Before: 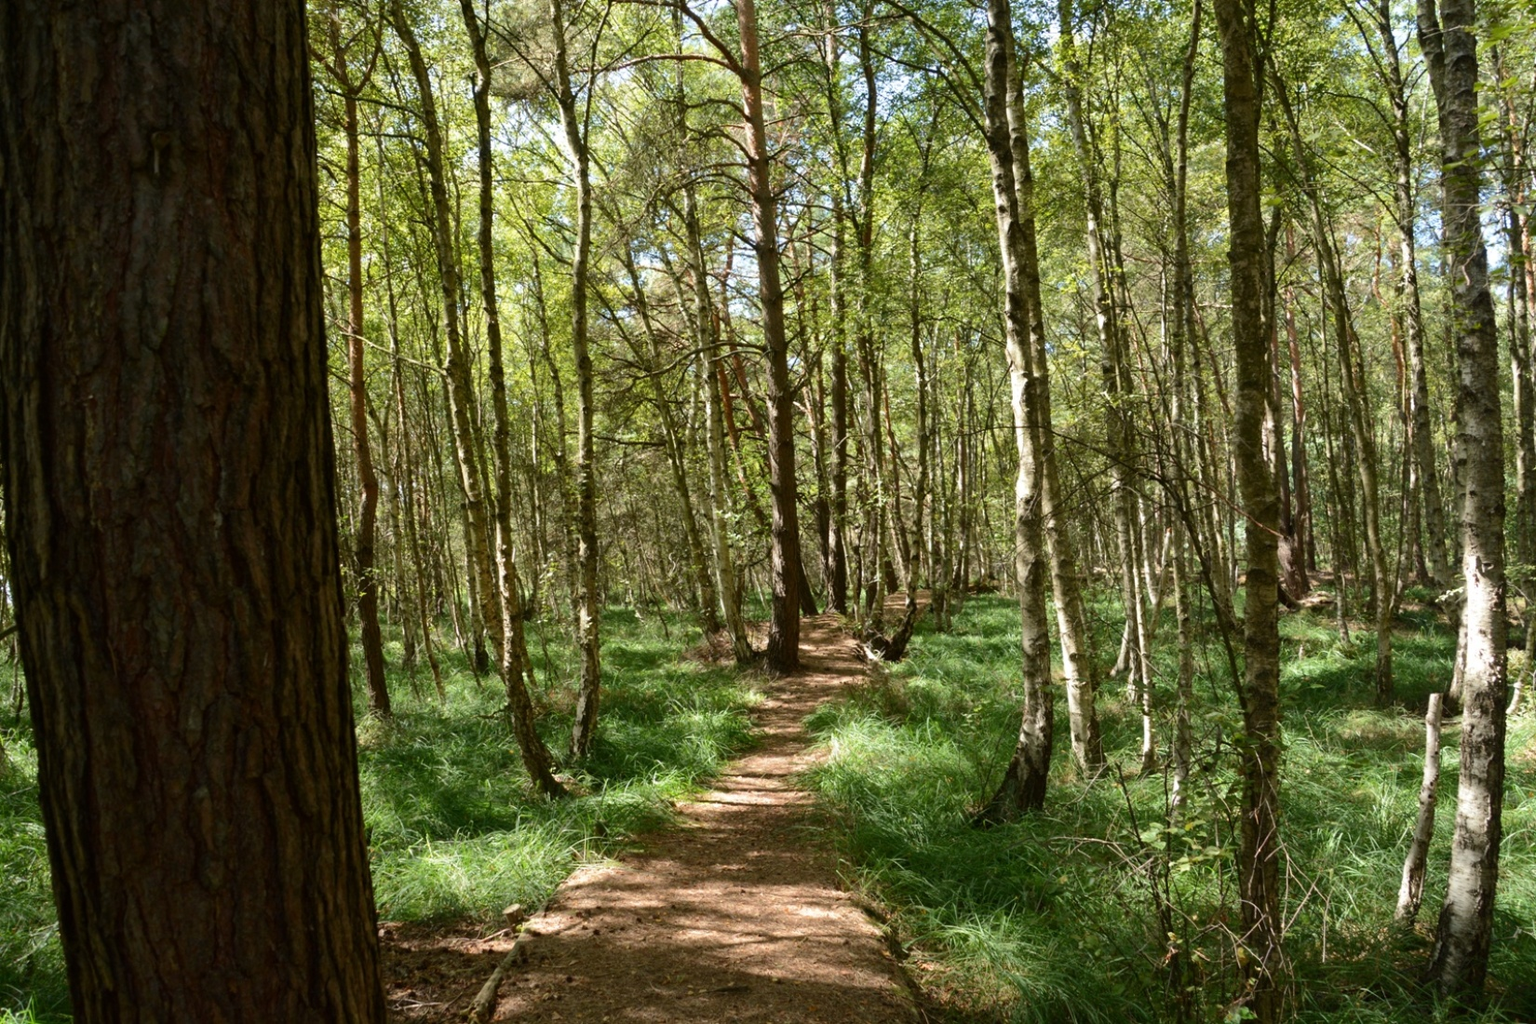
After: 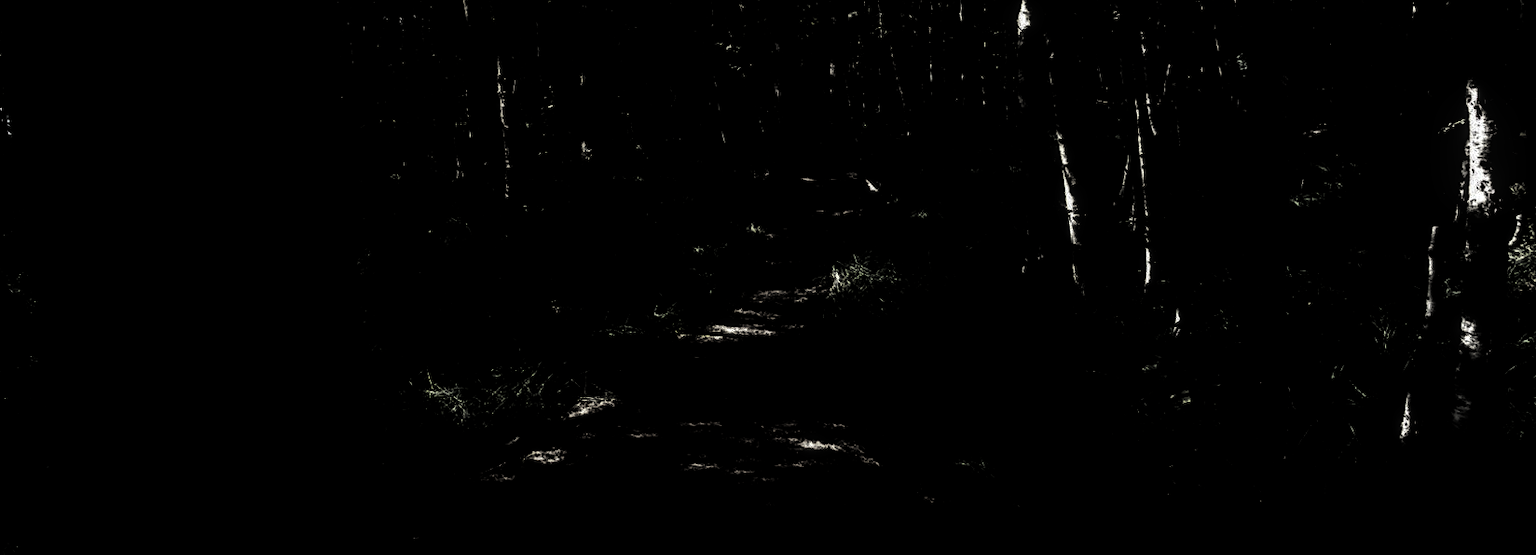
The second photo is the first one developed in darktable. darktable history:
levels: levels [0.721, 0.937, 0.997]
crop and rotate: top 45.745%, right 0.095%
local contrast: detail 150%
